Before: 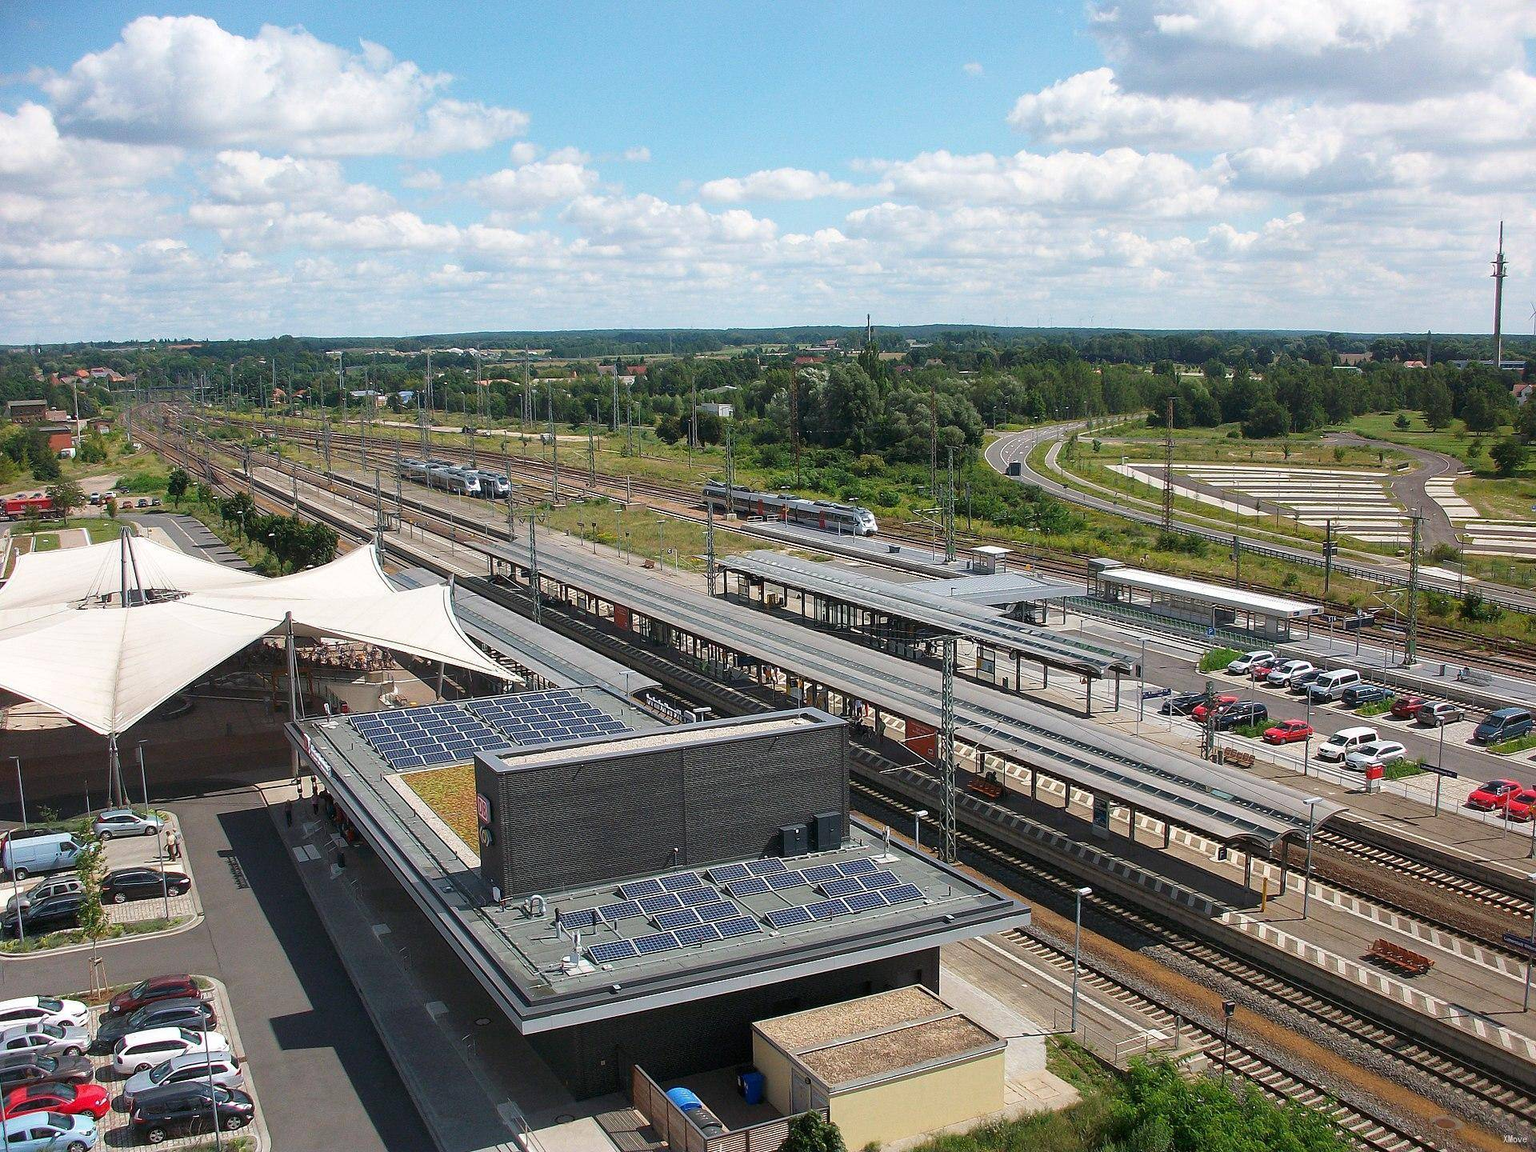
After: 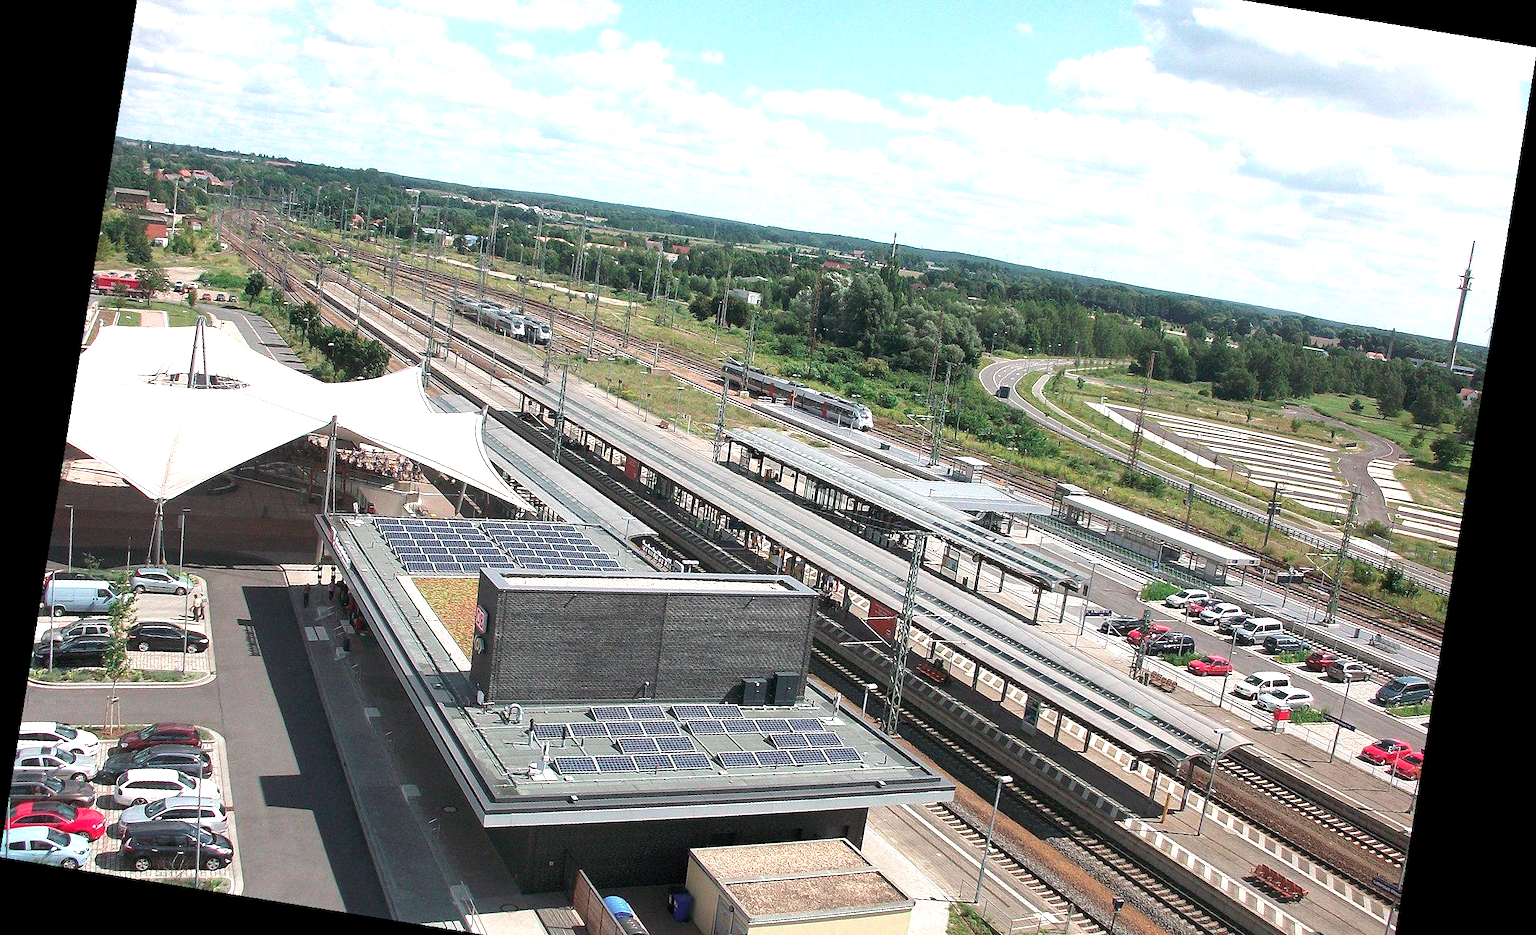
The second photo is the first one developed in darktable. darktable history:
crop: top 13.819%, bottom 11.169%
color contrast: blue-yellow contrast 0.7
exposure: exposure 0.722 EV, compensate highlight preservation false
rotate and perspective: rotation 9.12°, automatic cropping off
